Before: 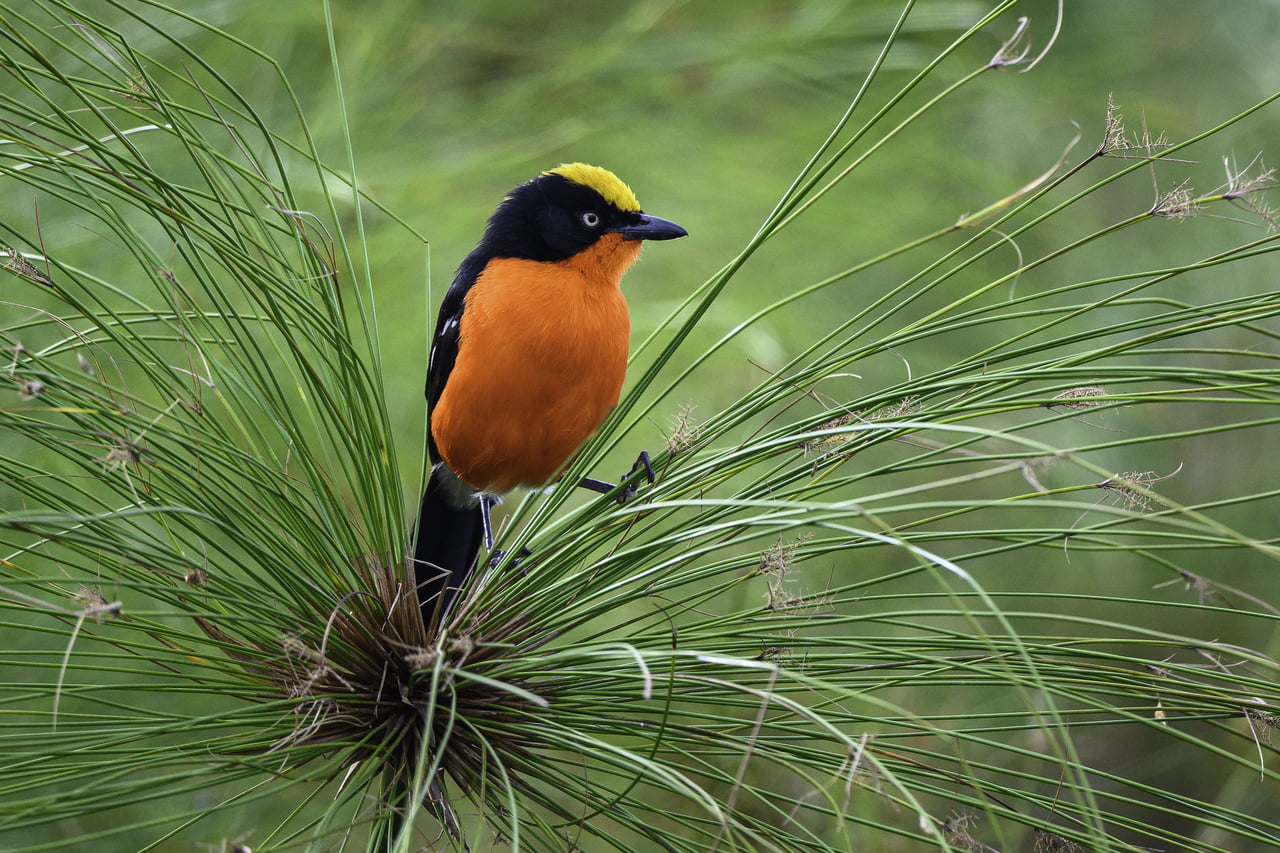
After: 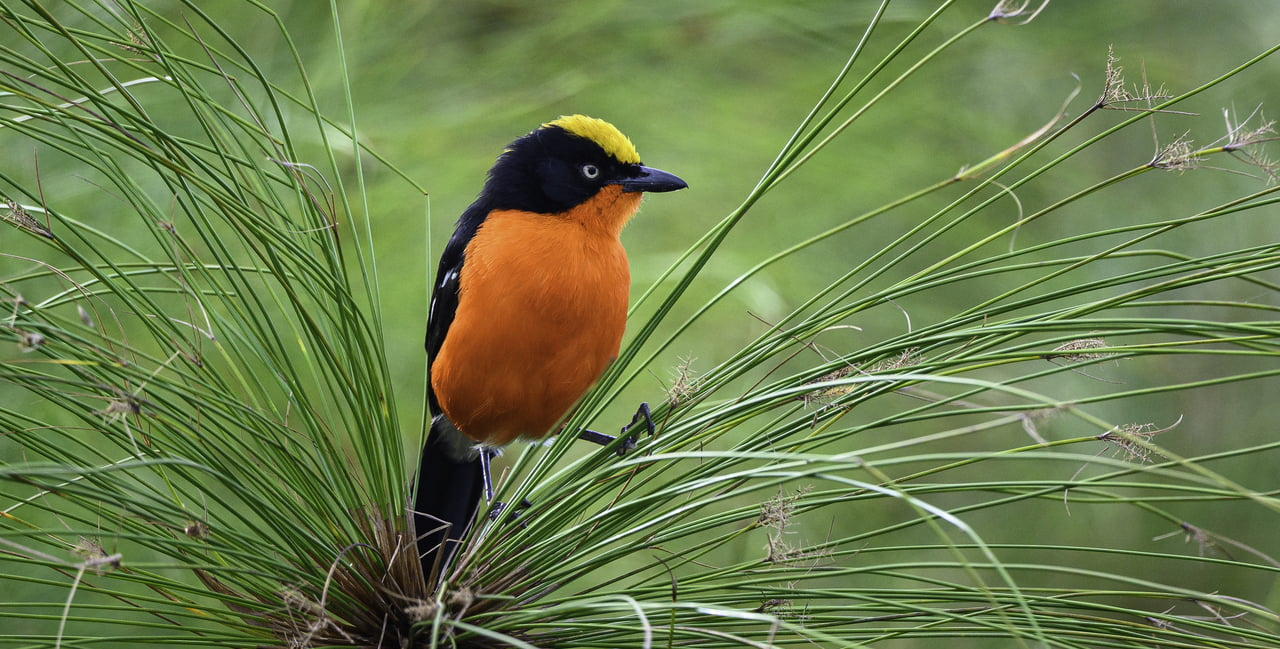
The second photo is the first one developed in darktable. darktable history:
crop: top 5.71%, bottom 18.121%
